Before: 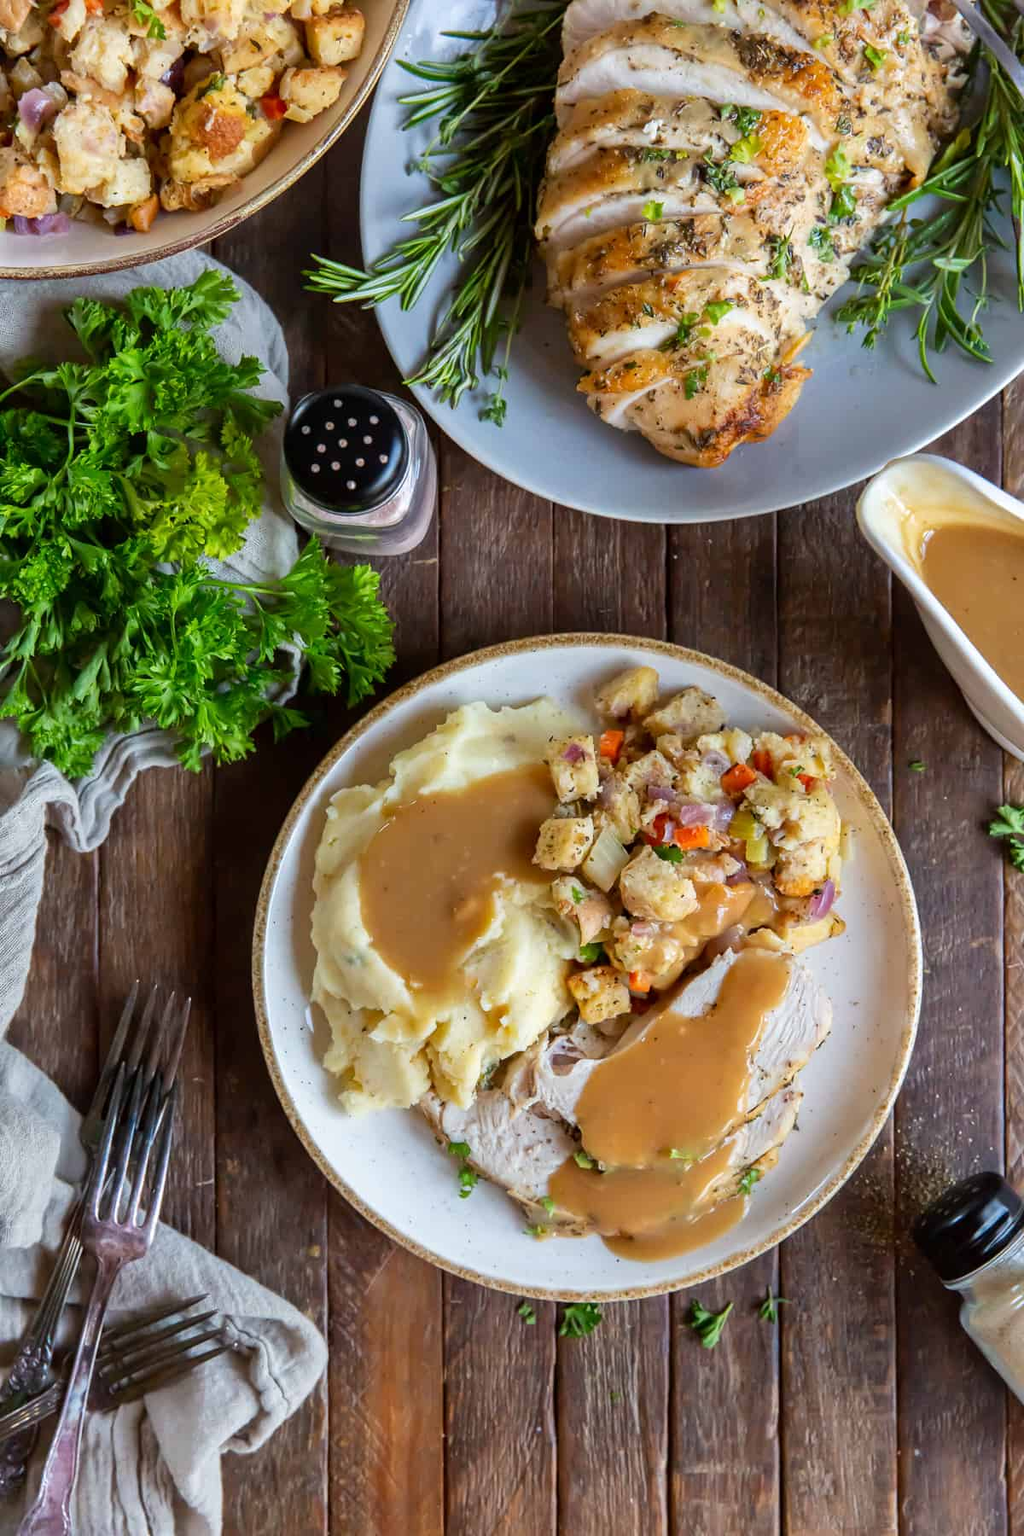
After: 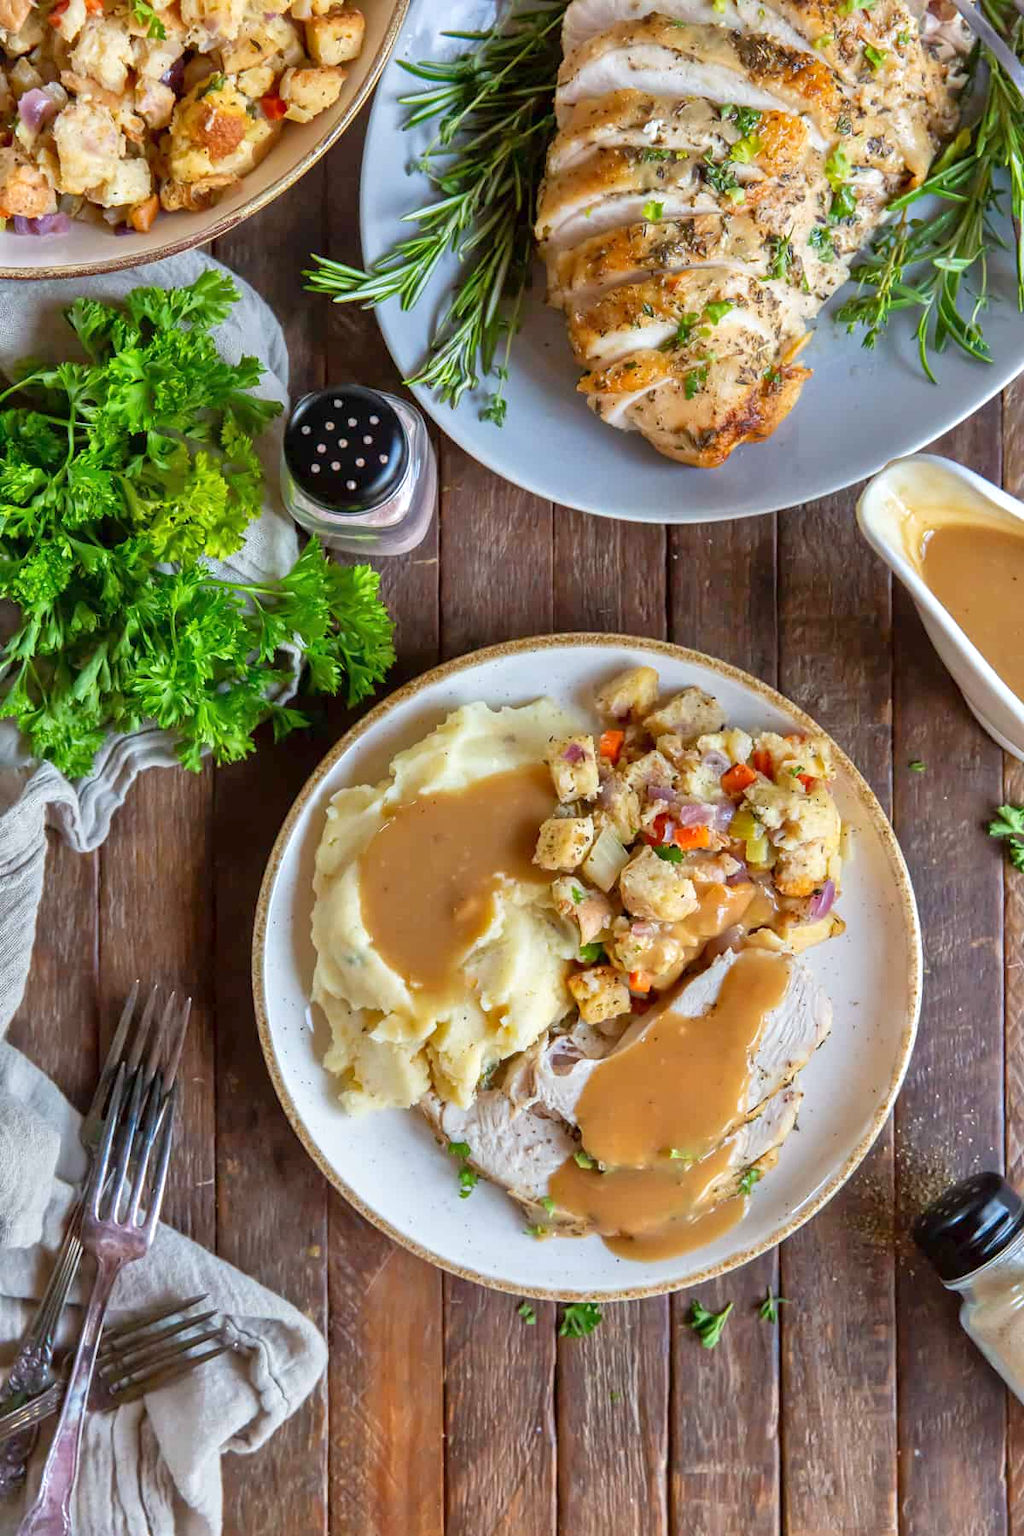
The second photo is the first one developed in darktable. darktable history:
tone equalizer: -8 EV 1.03 EV, -7 EV 1.02 EV, -6 EV 0.971 EV, -5 EV 1.02 EV, -4 EV 1.01 EV, -3 EV 0.764 EV, -2 EV 0.493 EV, -1 EV 0.232 EV
shadows and highlights: shadows 37.8, highlights -26.84, soften with gaussian
